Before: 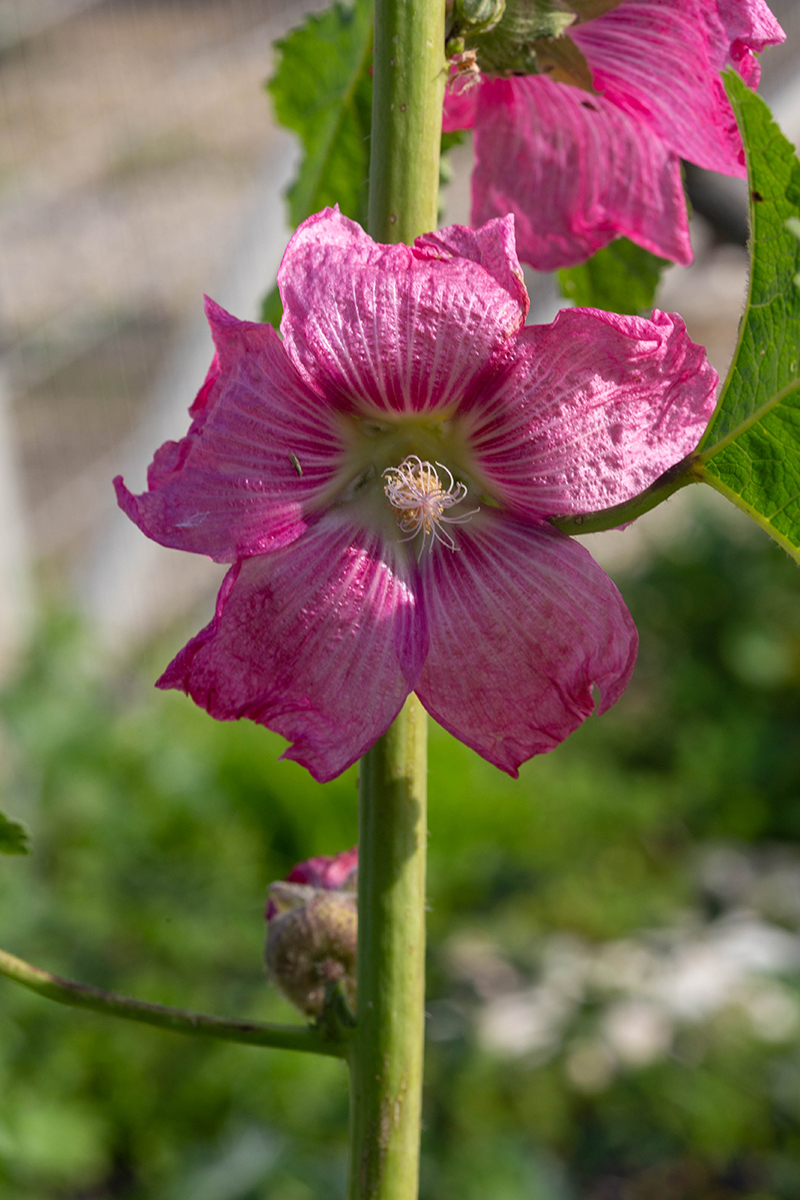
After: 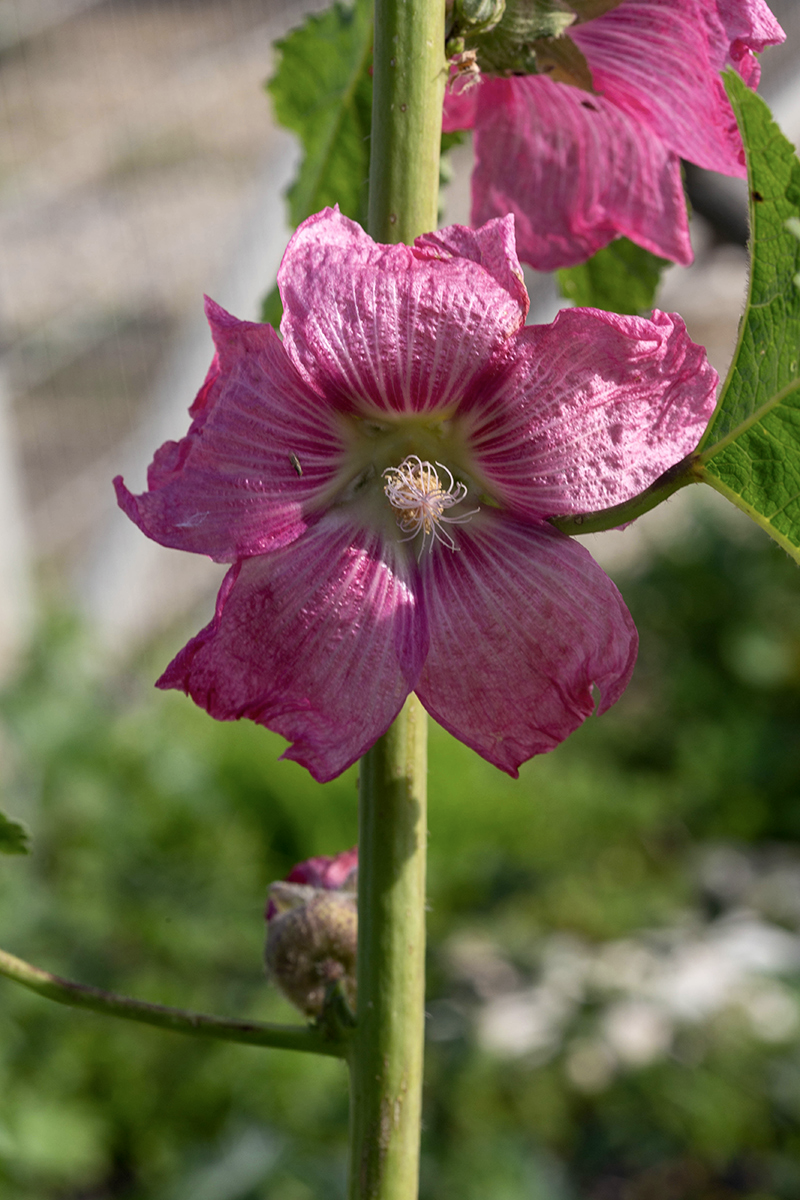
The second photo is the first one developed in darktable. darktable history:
contrast brightness saturation: contrast 0.11, saturation -0.16
exposure: black level correction 0.002, compensate highlight preservation false
